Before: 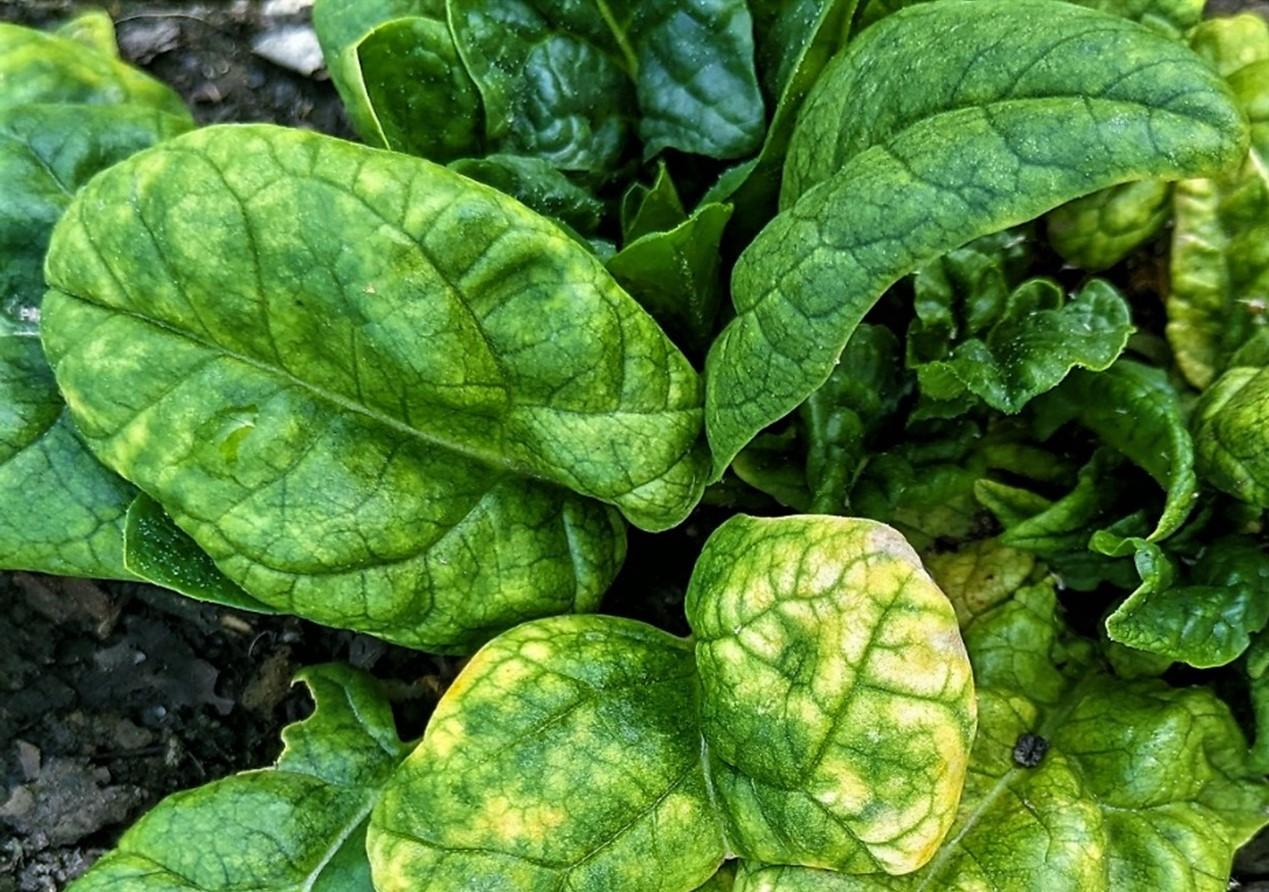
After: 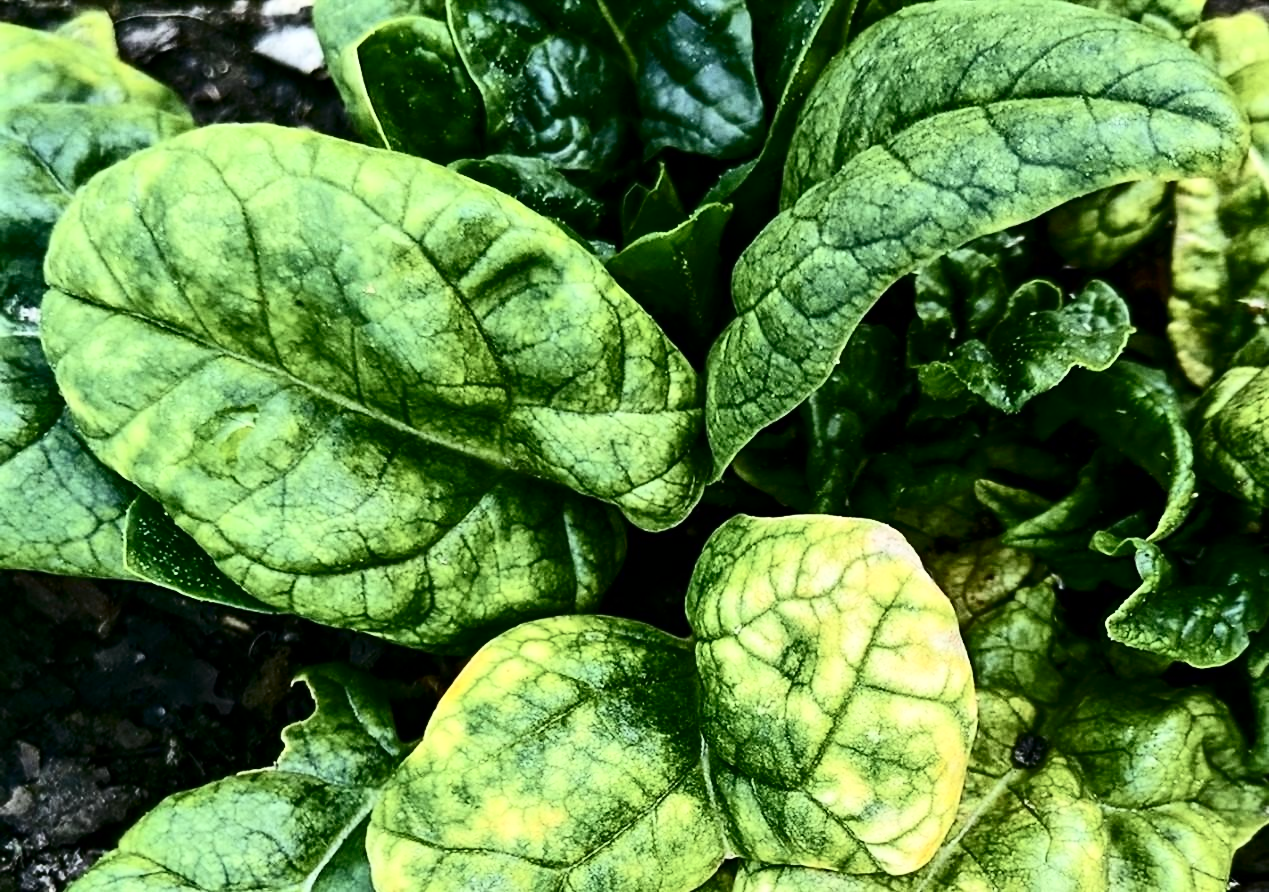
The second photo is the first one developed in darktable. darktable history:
contrast brightness saturation: contrast 0.493, saturation -0.102
